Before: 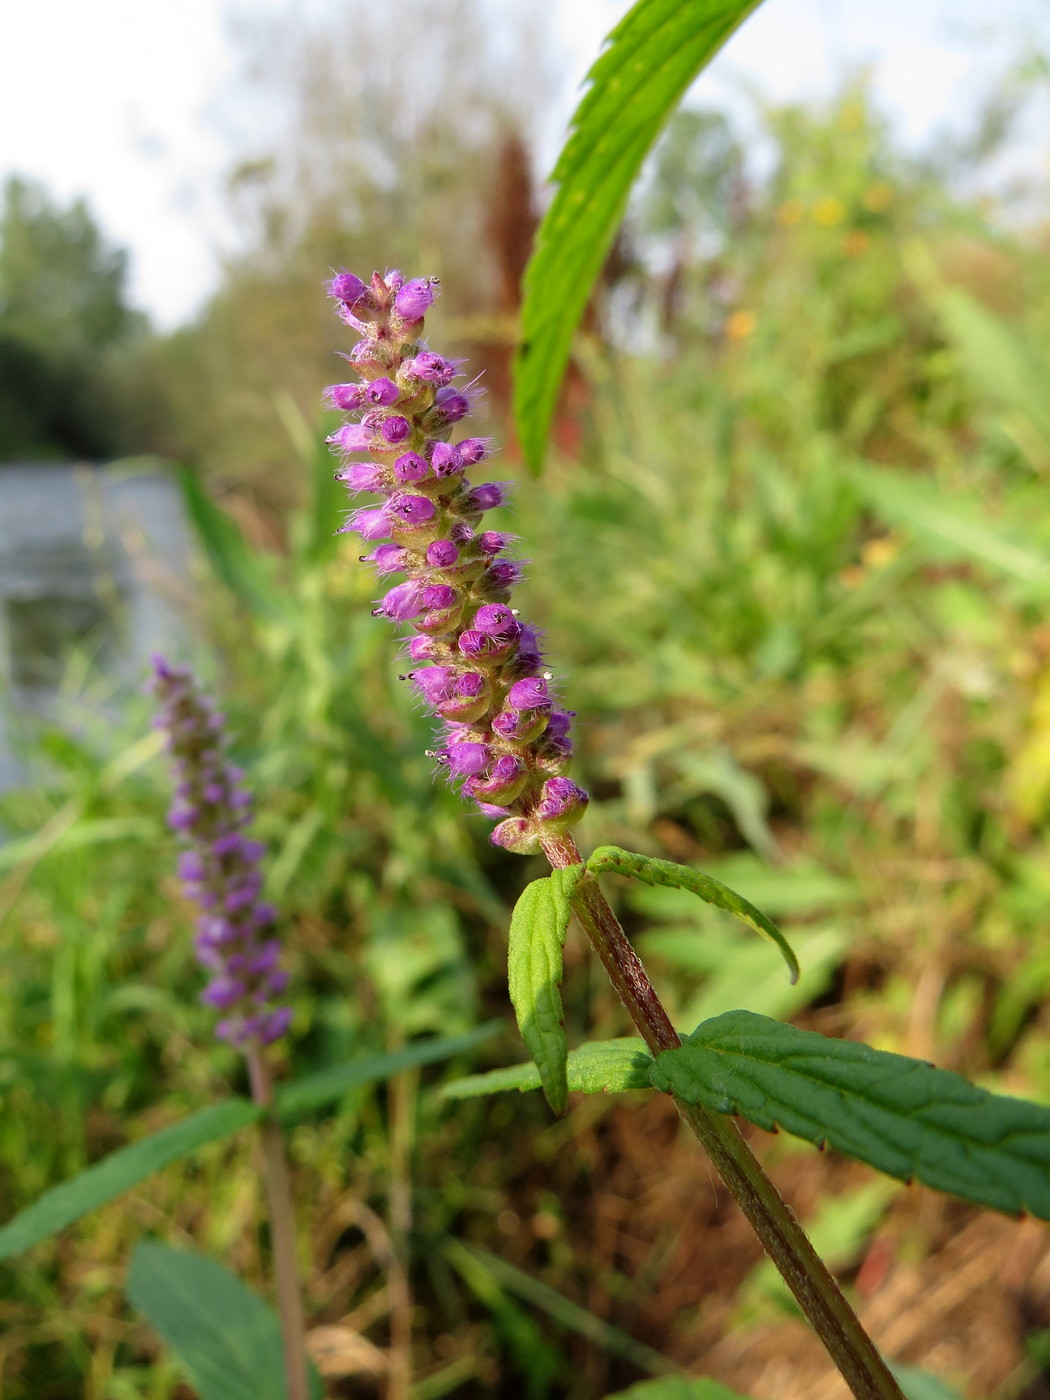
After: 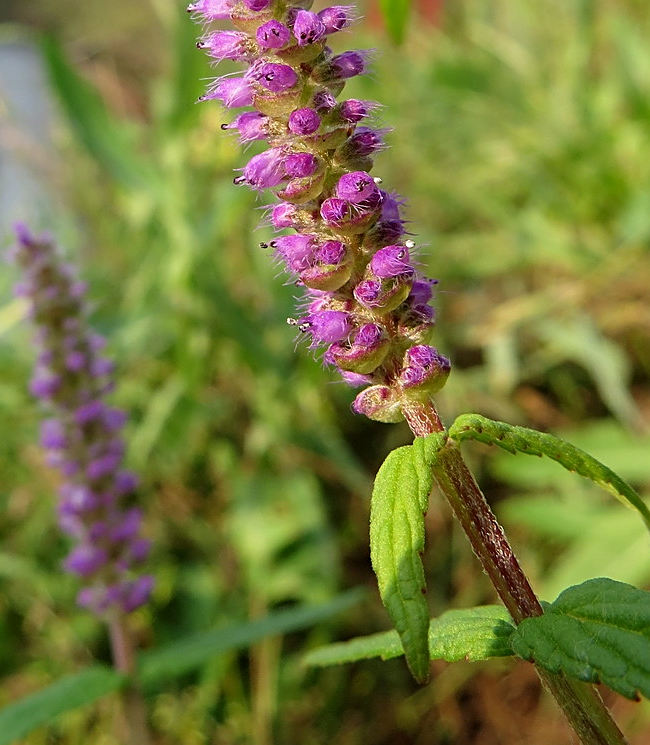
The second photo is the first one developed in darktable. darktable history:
crop: left 13.231%, top 30.858%, right 24.78%, bottom 15.924%
sharpen: on, module defaults
